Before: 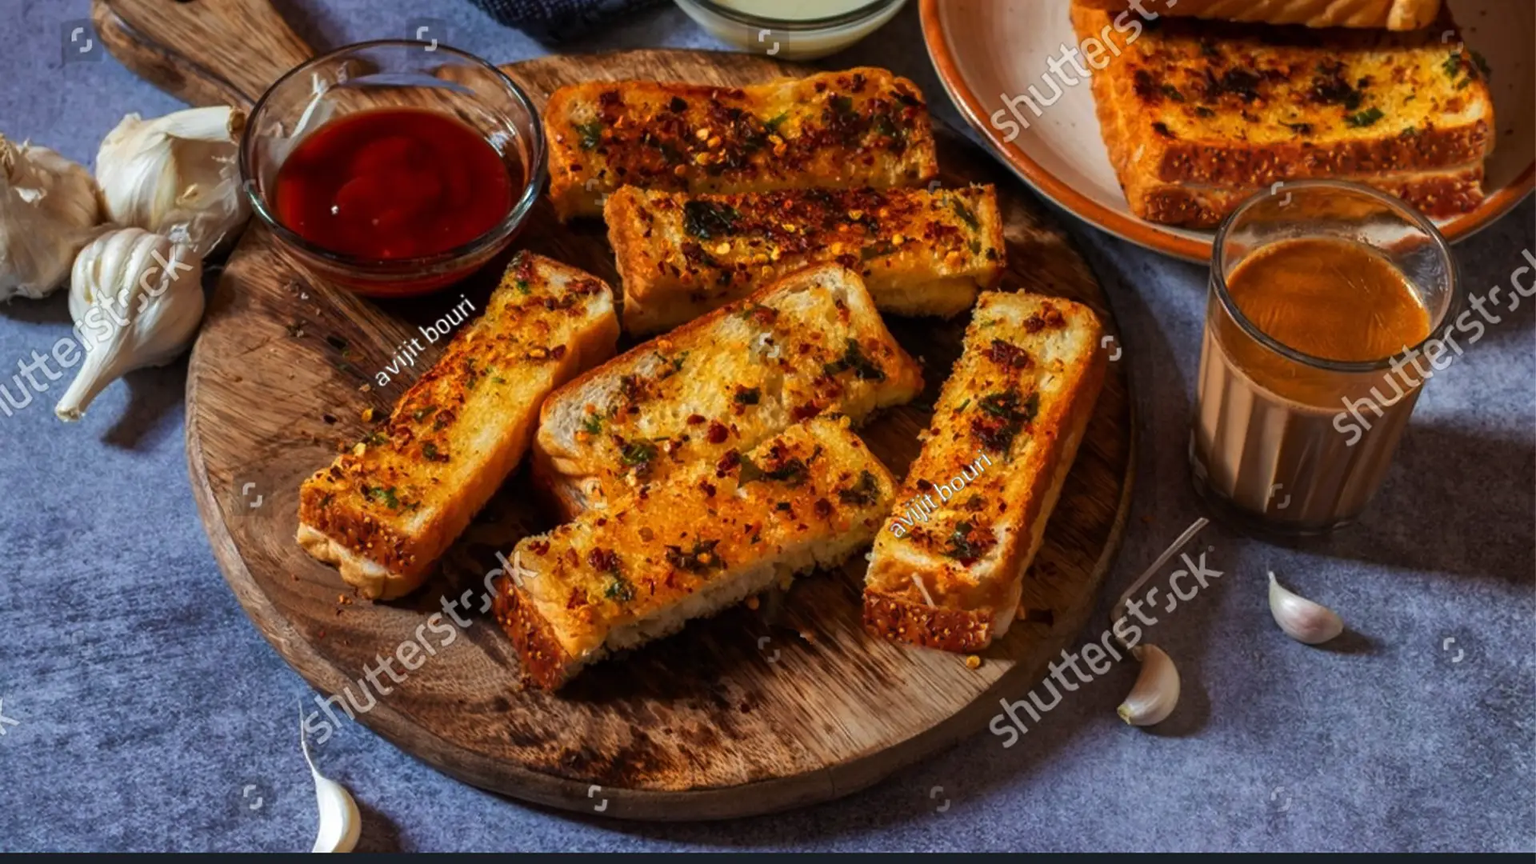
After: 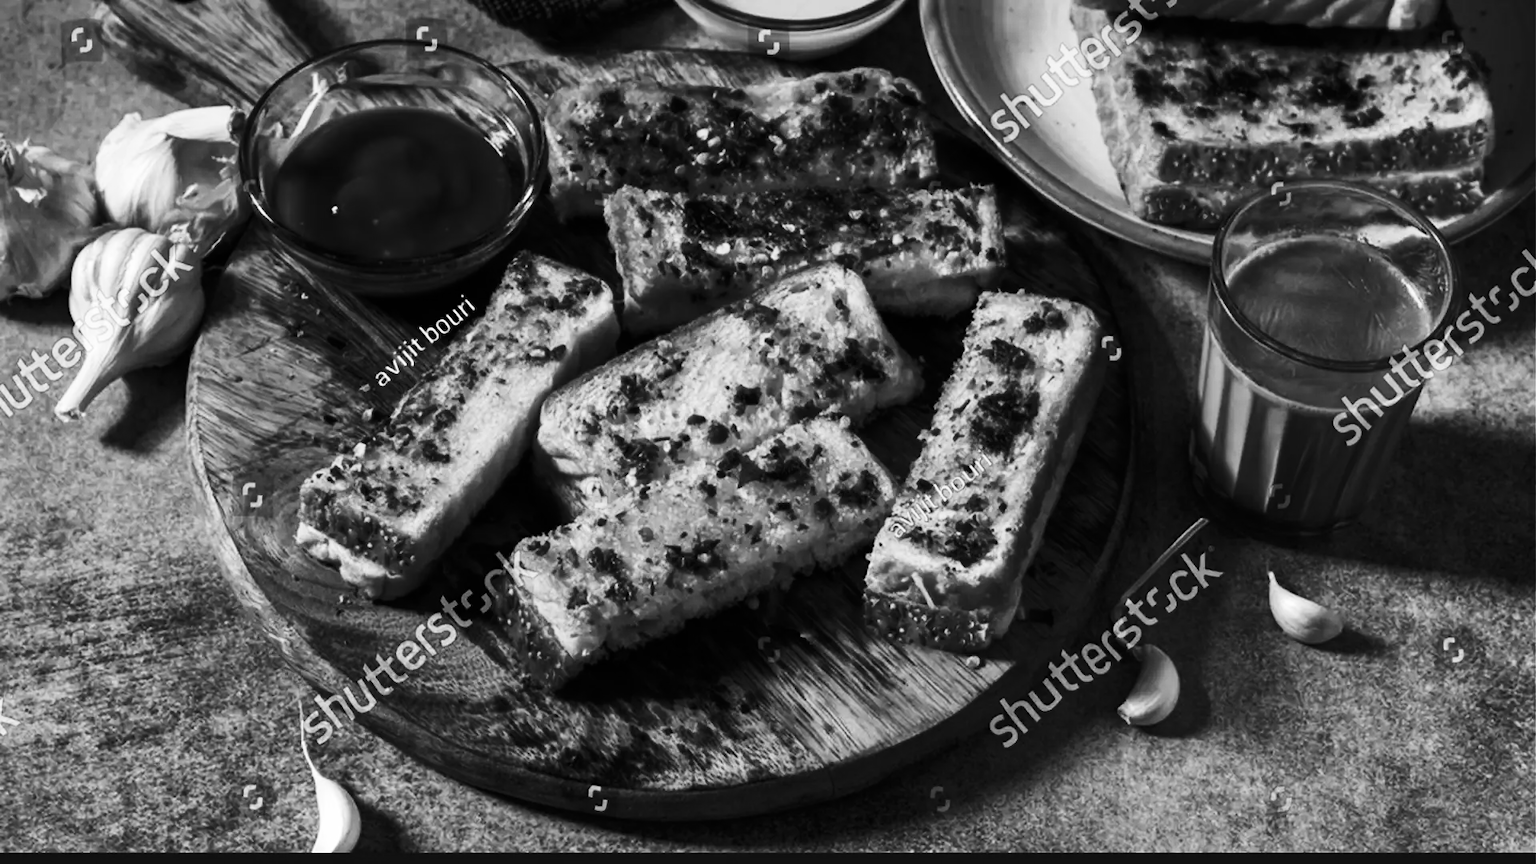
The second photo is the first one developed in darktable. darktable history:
contrast brightness saturation: contrast 0.4, brightness 0.05, saturation 0.25
white balance: red 1.004, blue 1.024
monochrome: on, module defaults
